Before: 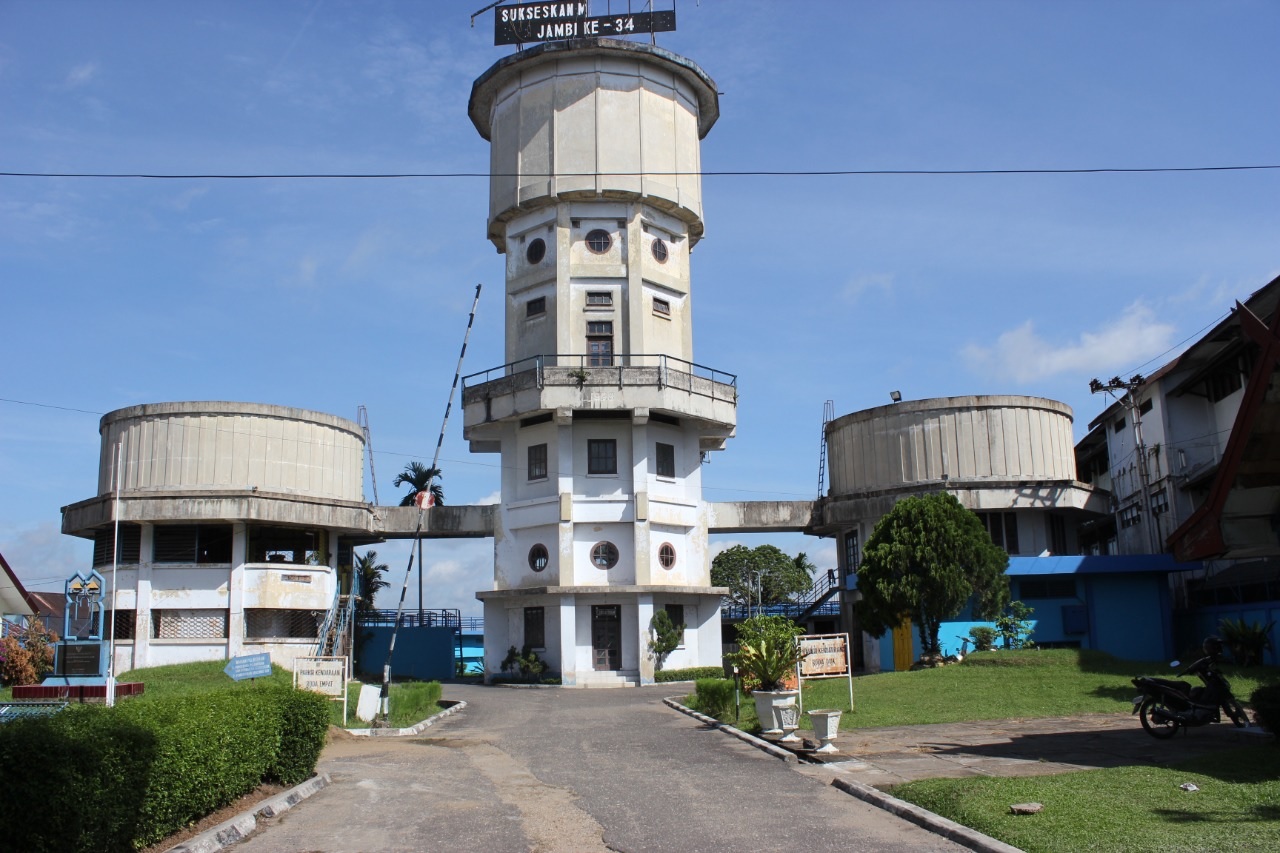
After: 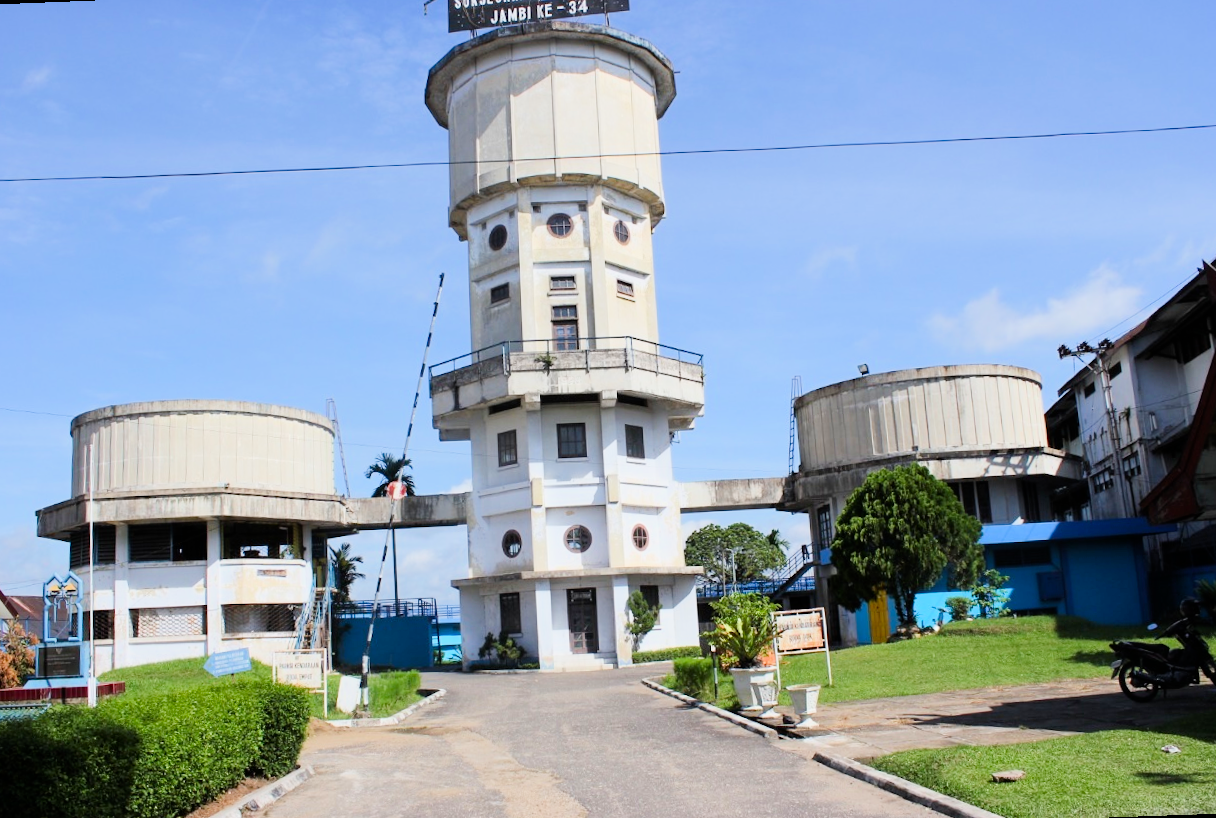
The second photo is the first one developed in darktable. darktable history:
contrast brightness saturation: contrast 0.09, saturation 0.28
rotate and perspective: rotation -2.12°, lens shift (vertical) 0.009, lens shift (horizontal) -0.008, automatic cropping original format, crop left 0.036, crop right 0.964, crop top 0.05, crop bottom 0.959
filmic rgb: black relative exposure -7.65 EV, white relative exposure 4.56 EV, hardness 3.61
exposure: exposure 1.137 EV, compensate highlight preservation false
